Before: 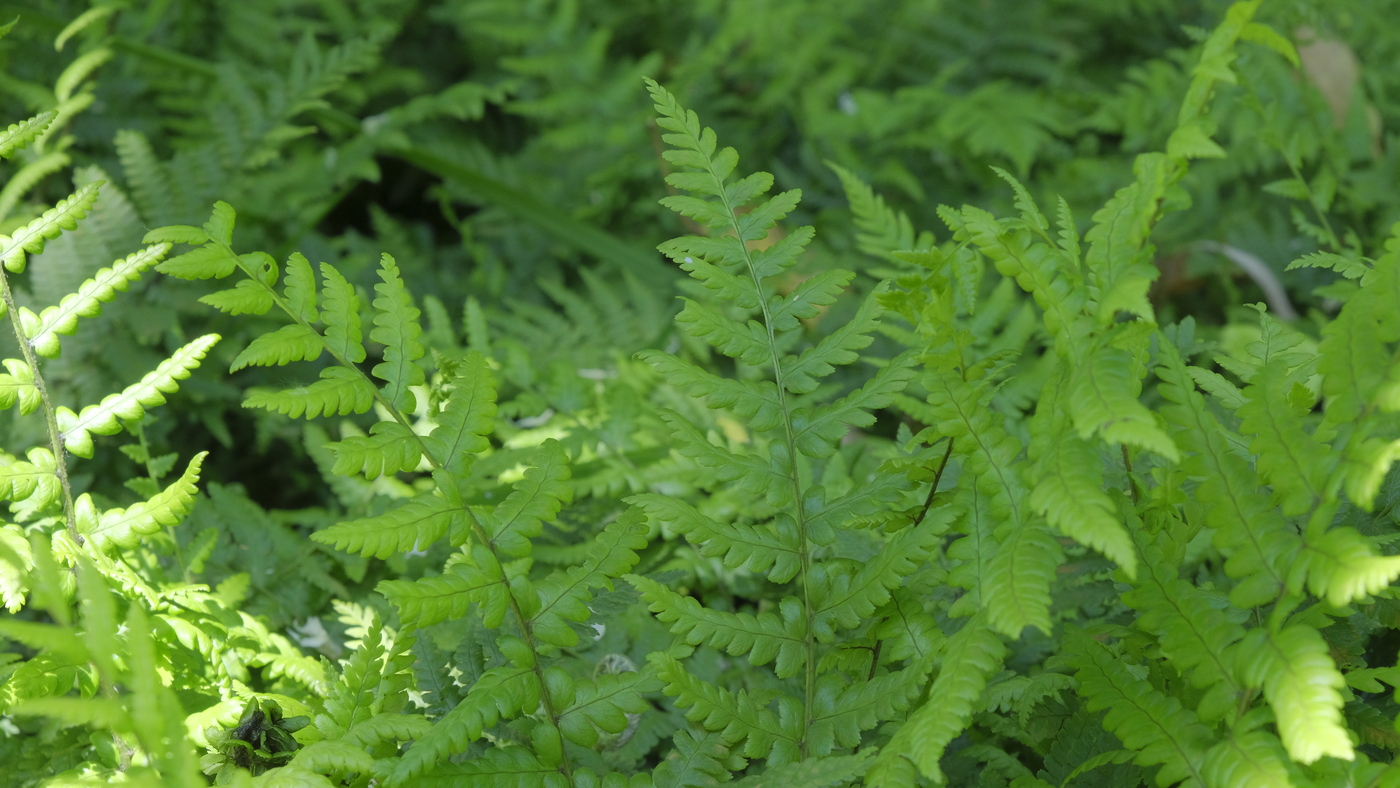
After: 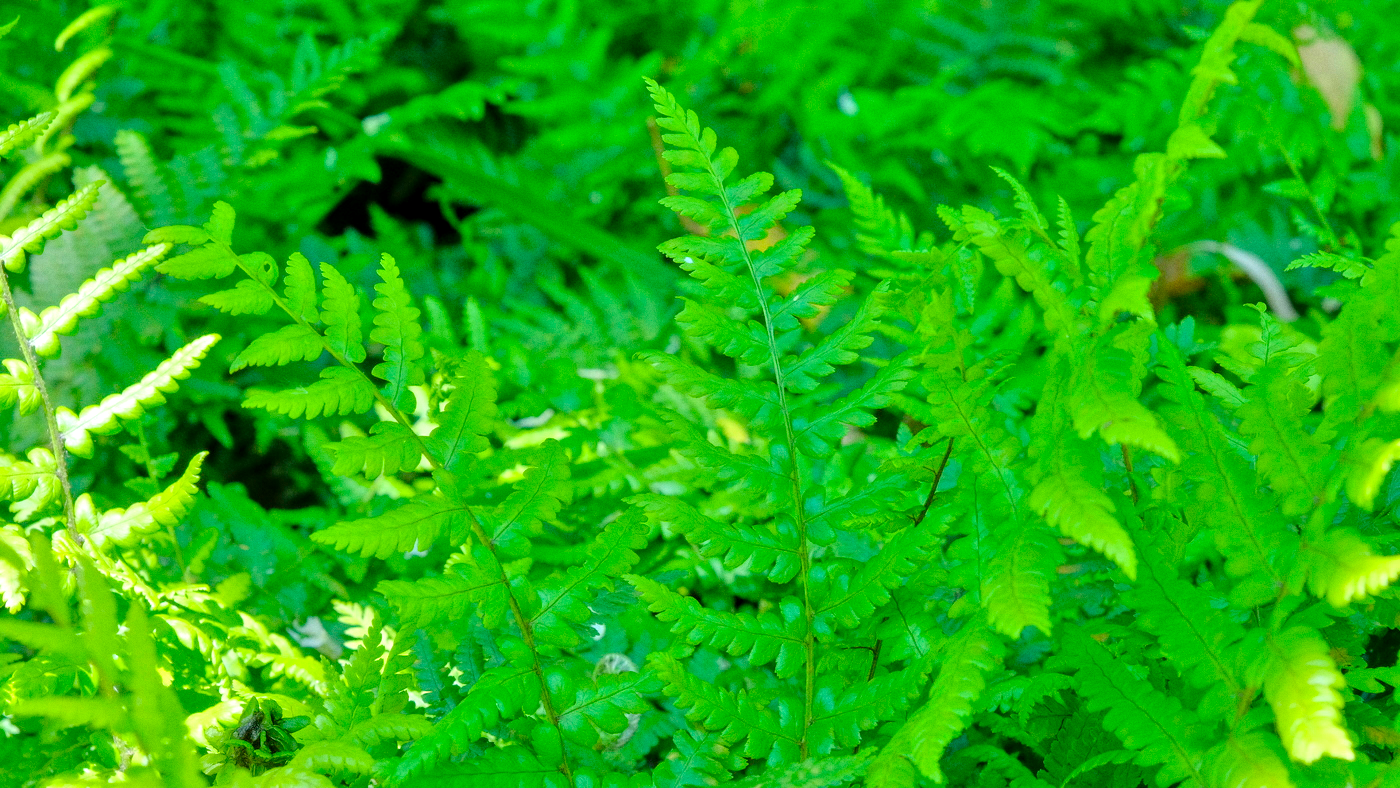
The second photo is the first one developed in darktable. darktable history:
grain: coarseness 0.09 ISO, strength 16.61%
local contrast: on, module defaults
color balance rgb: perceptual saturation grading › global saturation 25%, perceptual brilliance grading › mid-tones 10%, perceptual brilliance grading › shadows 15%, global vibrance 20%
tone equalizer: -7 EV 0.15 EV, -6 EV 0.6 EV, -5 EV 1.15 EV, -4 EV 1.33 EV, -3 EV 1.15 EV, -2 EV 0.6 EV, -1 EV 0.15 EV, mask exposure compensation -0.5 EV
